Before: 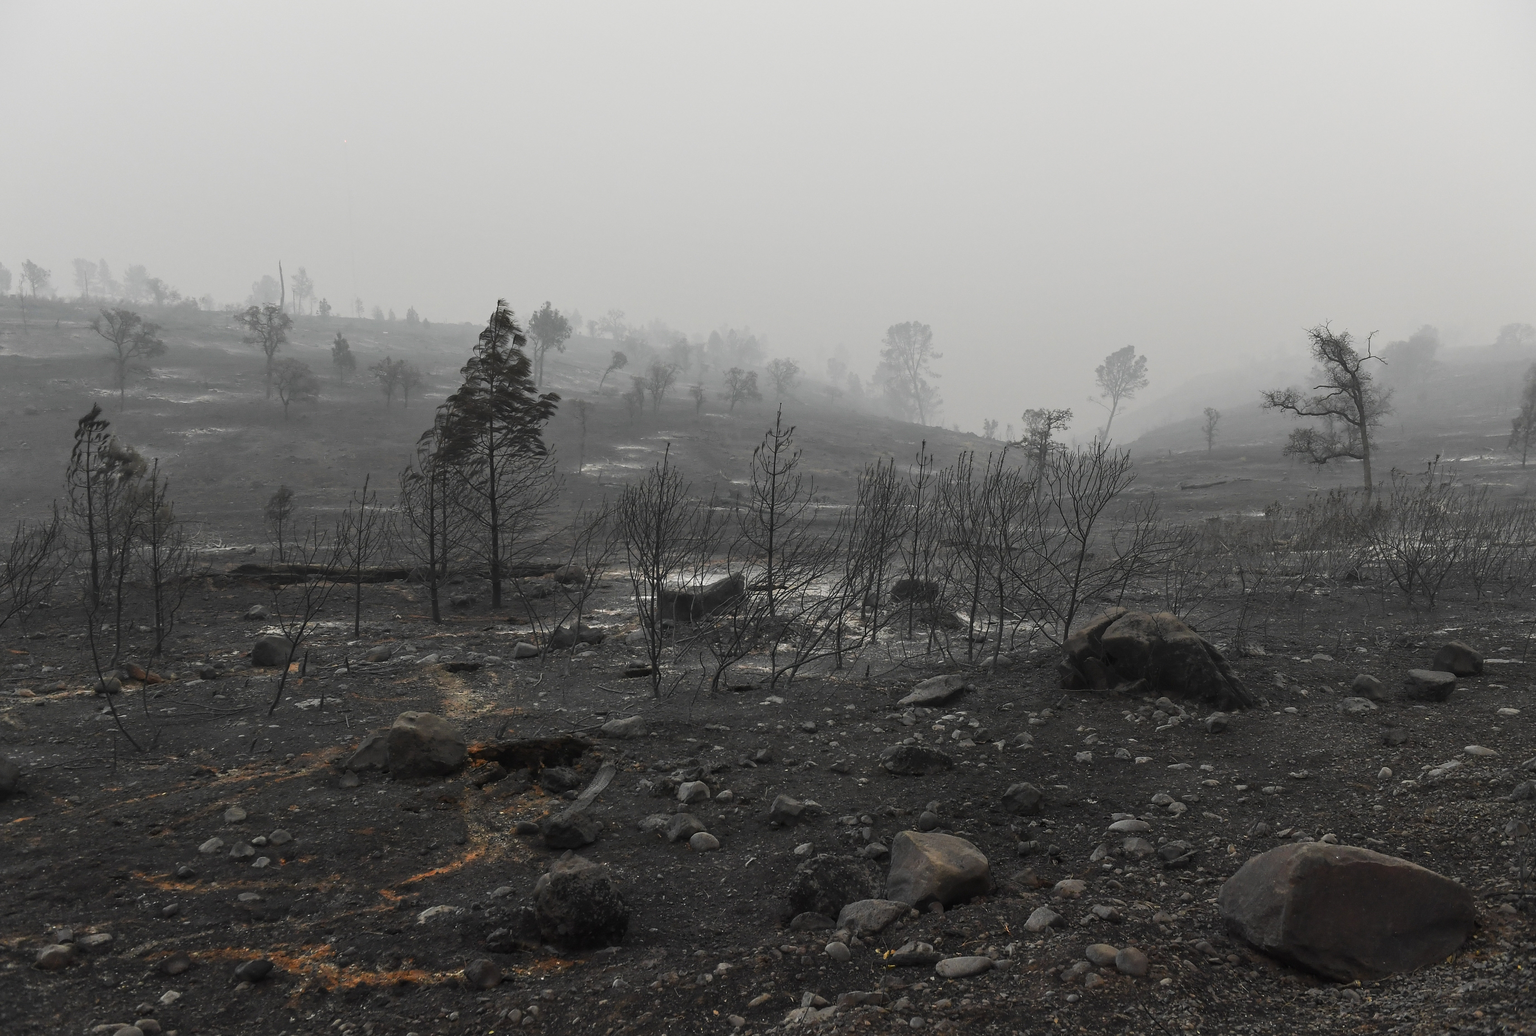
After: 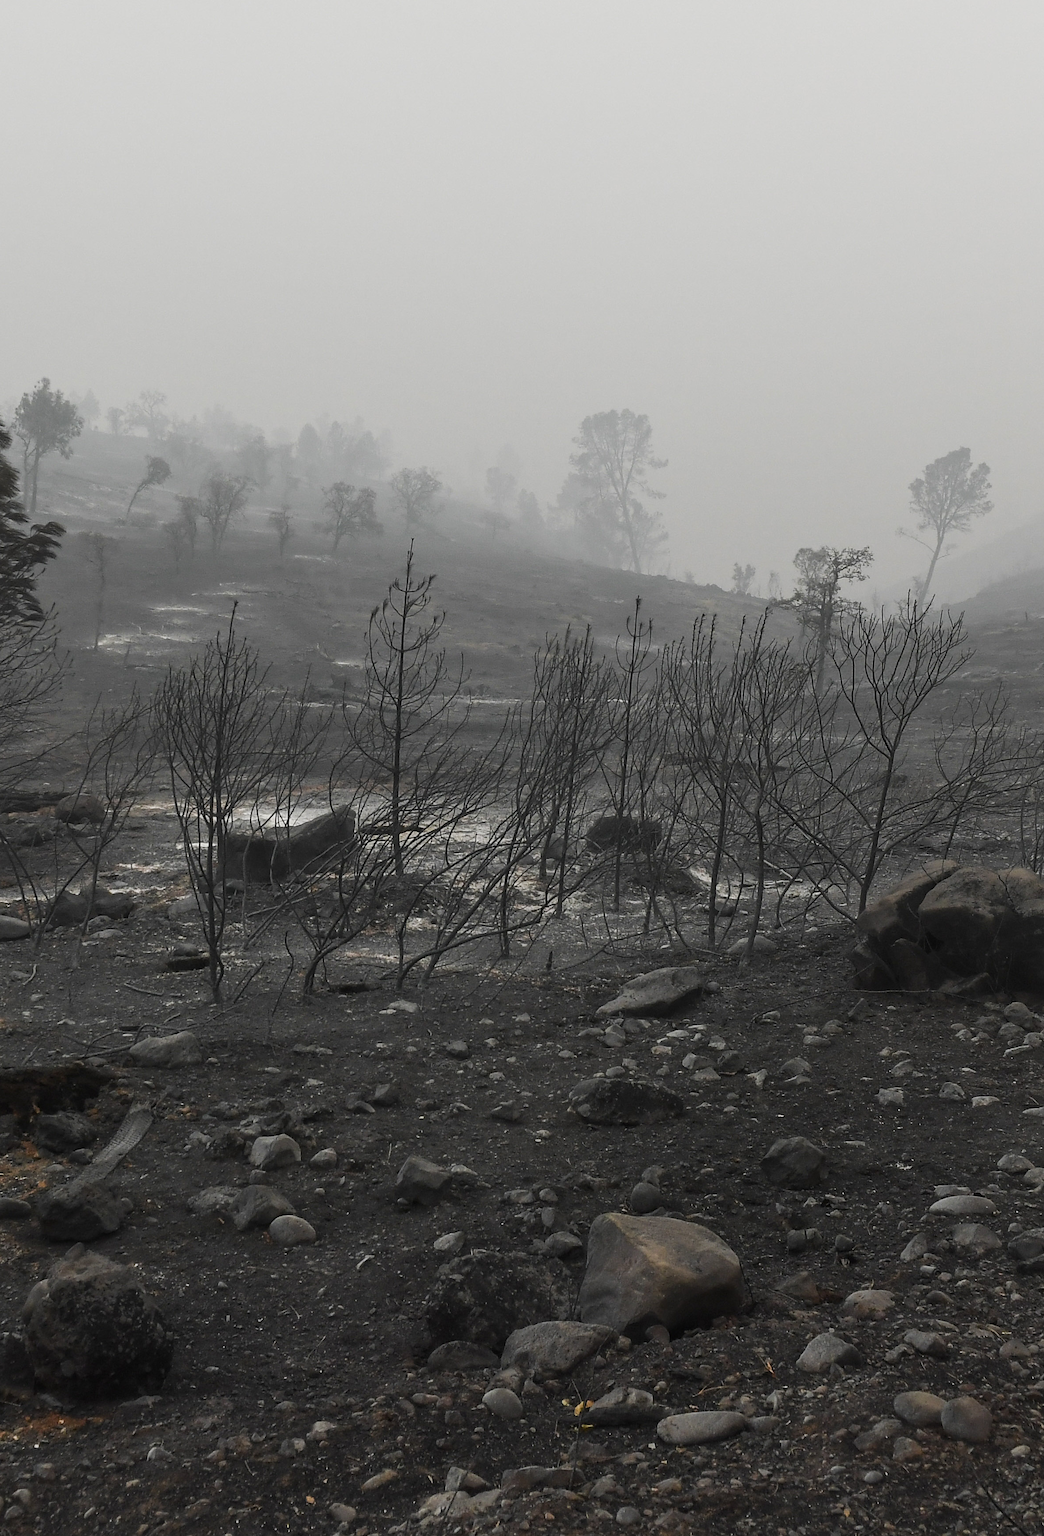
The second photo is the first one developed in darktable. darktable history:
crop: left 33.828%, top 5.987%, right 23.055%
